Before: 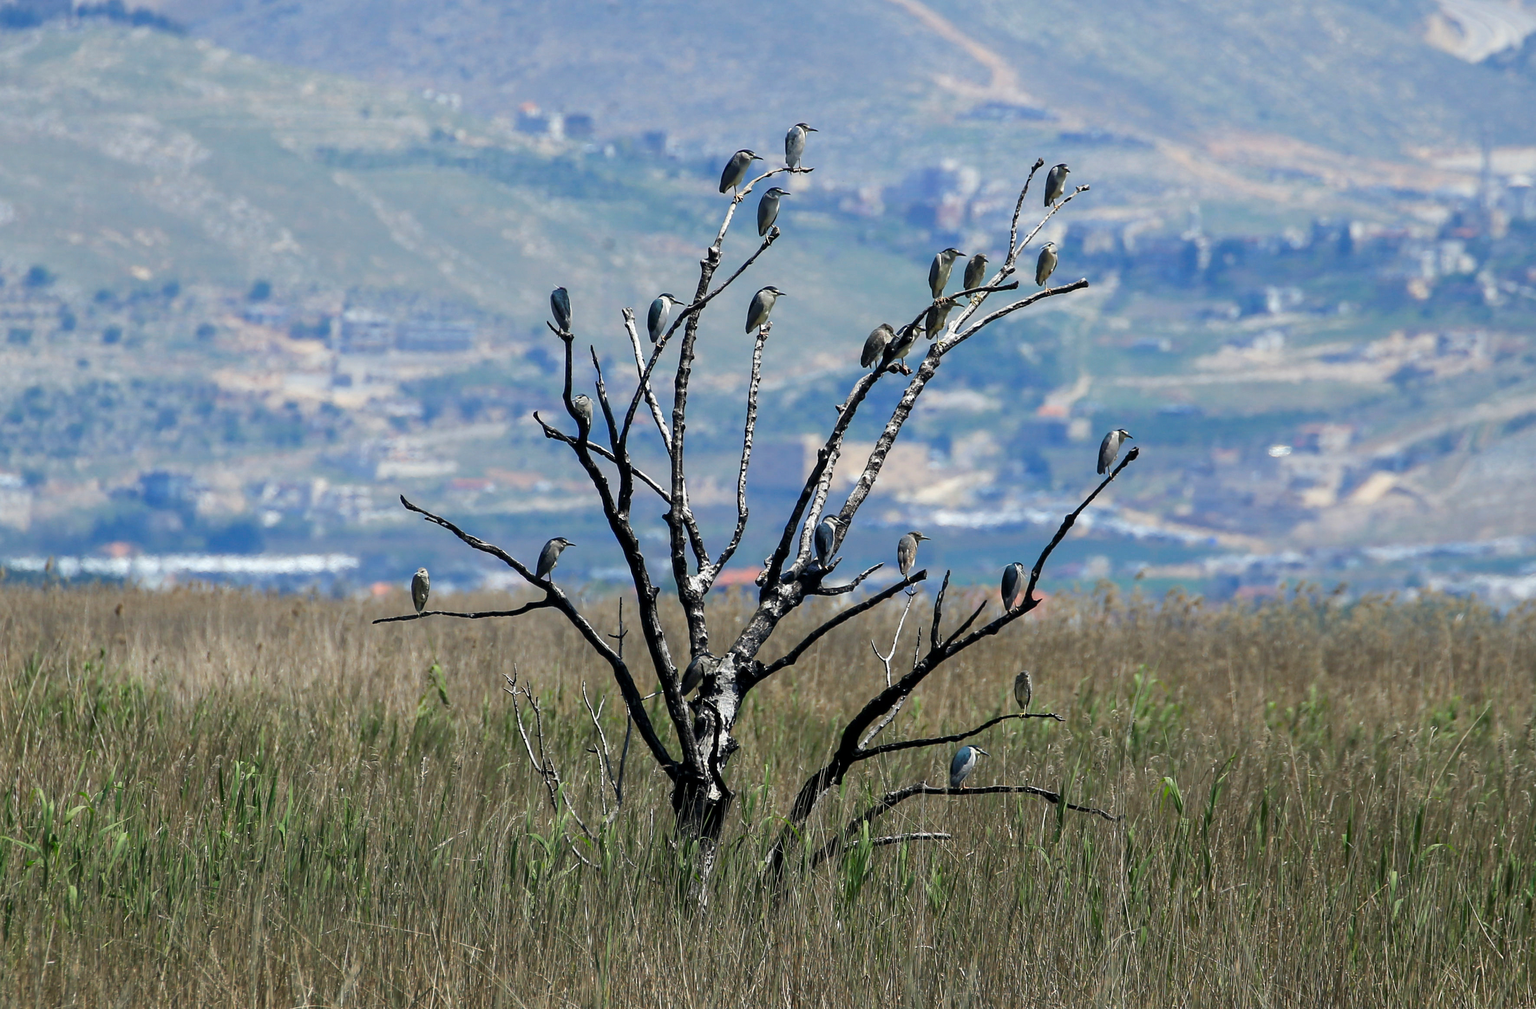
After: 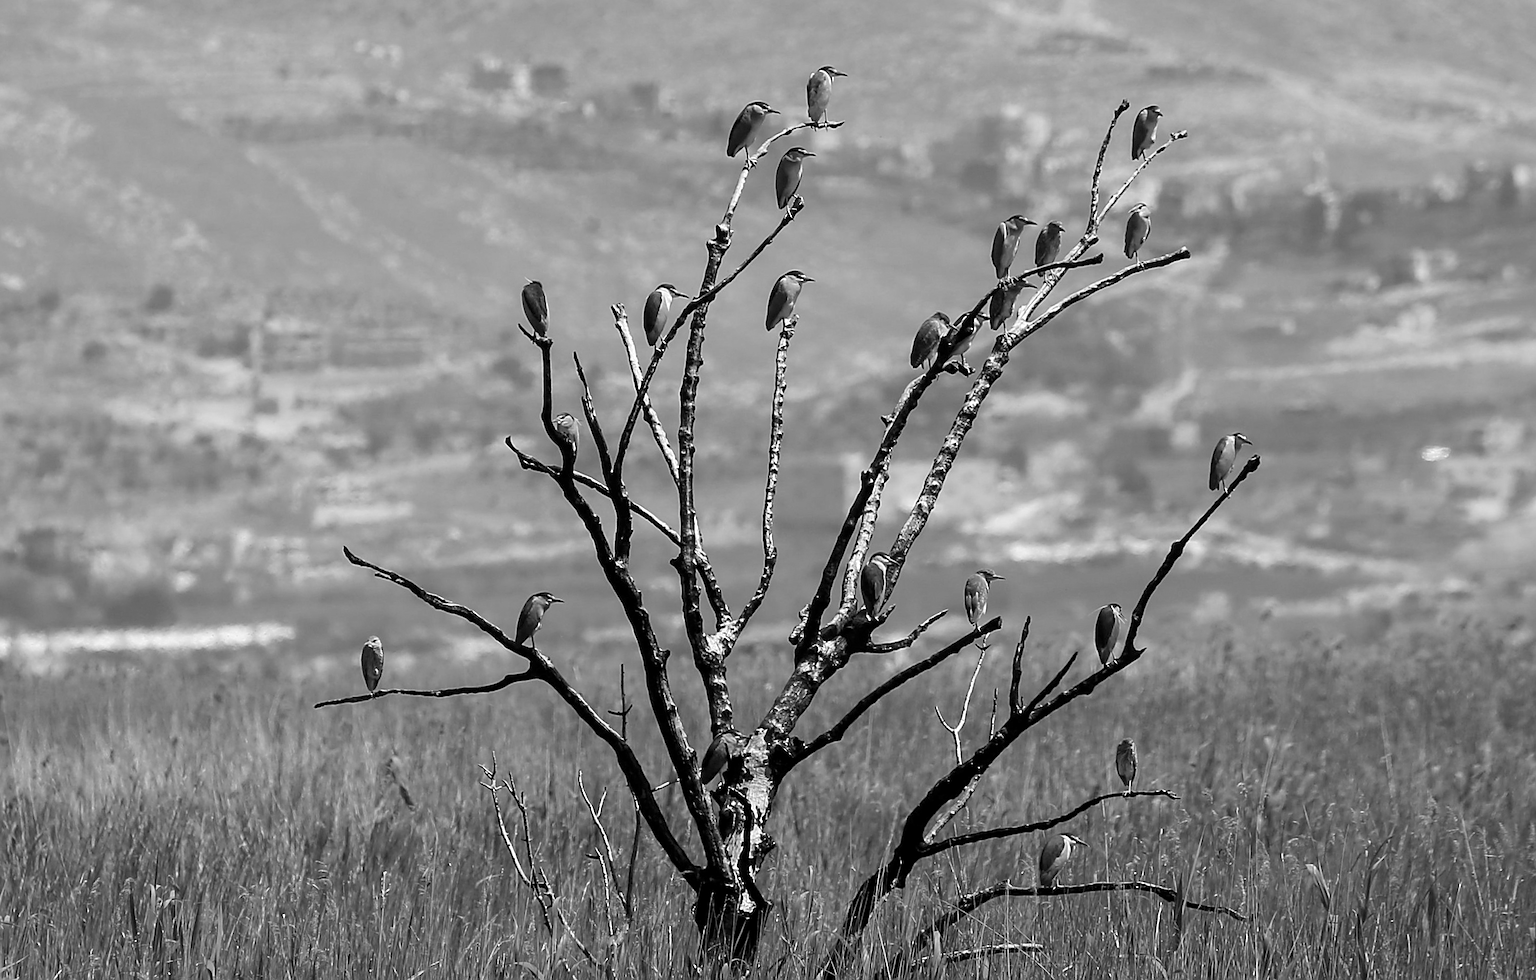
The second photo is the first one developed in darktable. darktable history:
crop and rotate: left 7.196%, top 4.574%, right 10.605%, bottom 13.178%
rotate and perspective: rotation -2°, crop left 0.022, crop right 0.978, crop top 0.049, crop bottom 0.951
sharpen: on, module defaults
monochrome: on, module defaults
